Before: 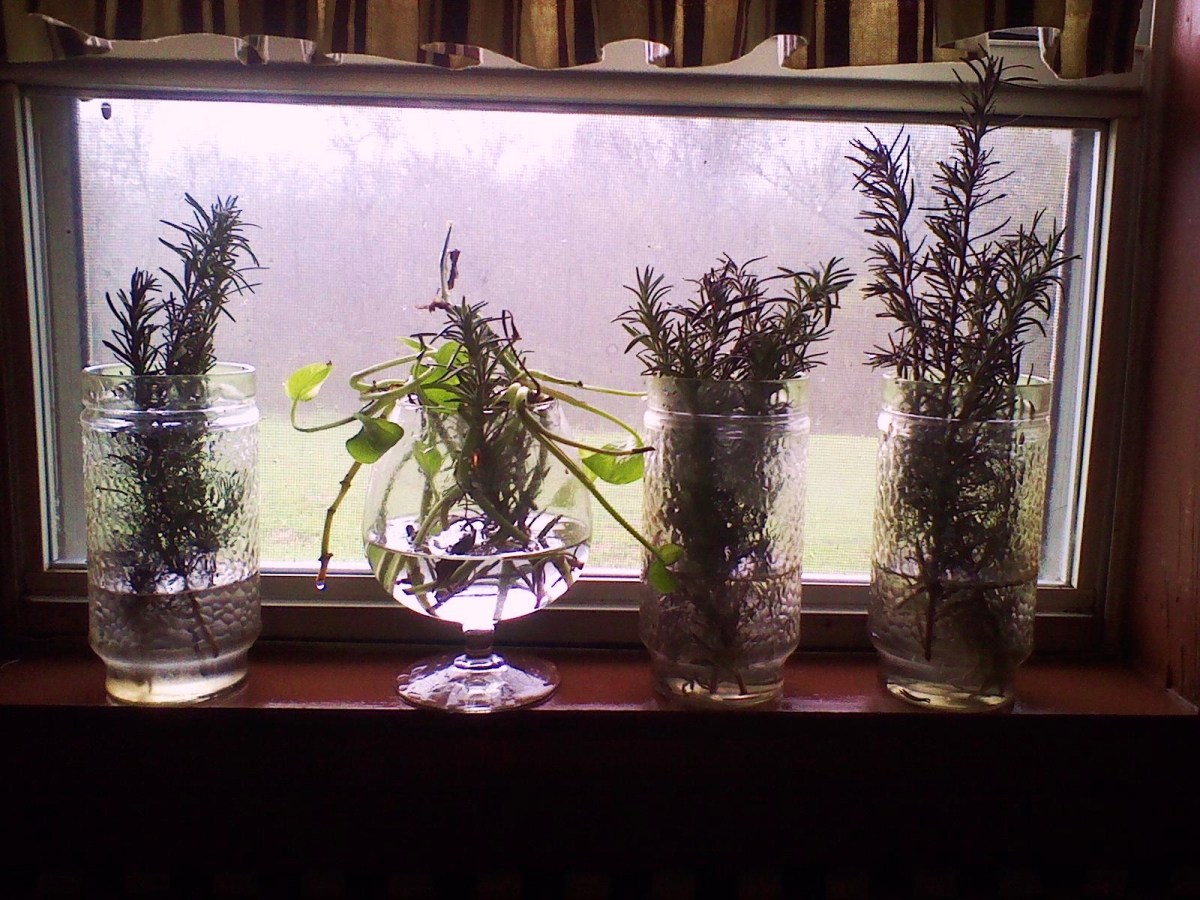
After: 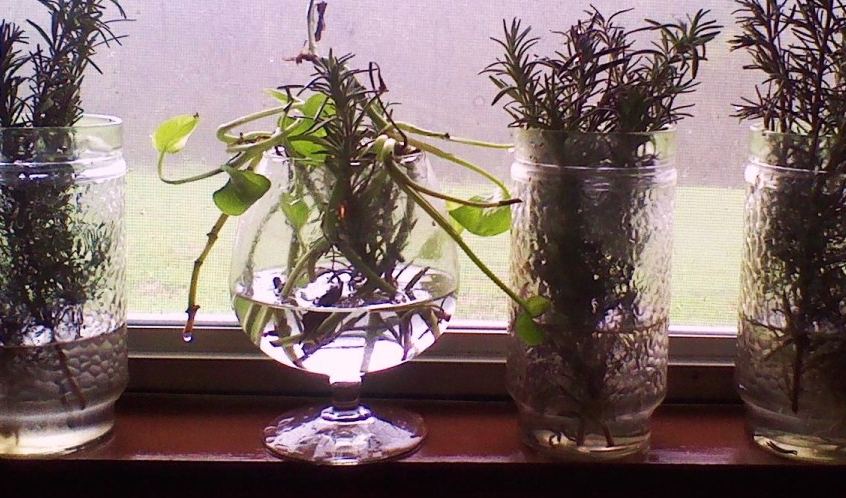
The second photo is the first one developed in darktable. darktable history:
crop: left 11.123%, top 27.61%, right 18.3%, bottom 17.034%
exposure: compensate highlight preservation false
